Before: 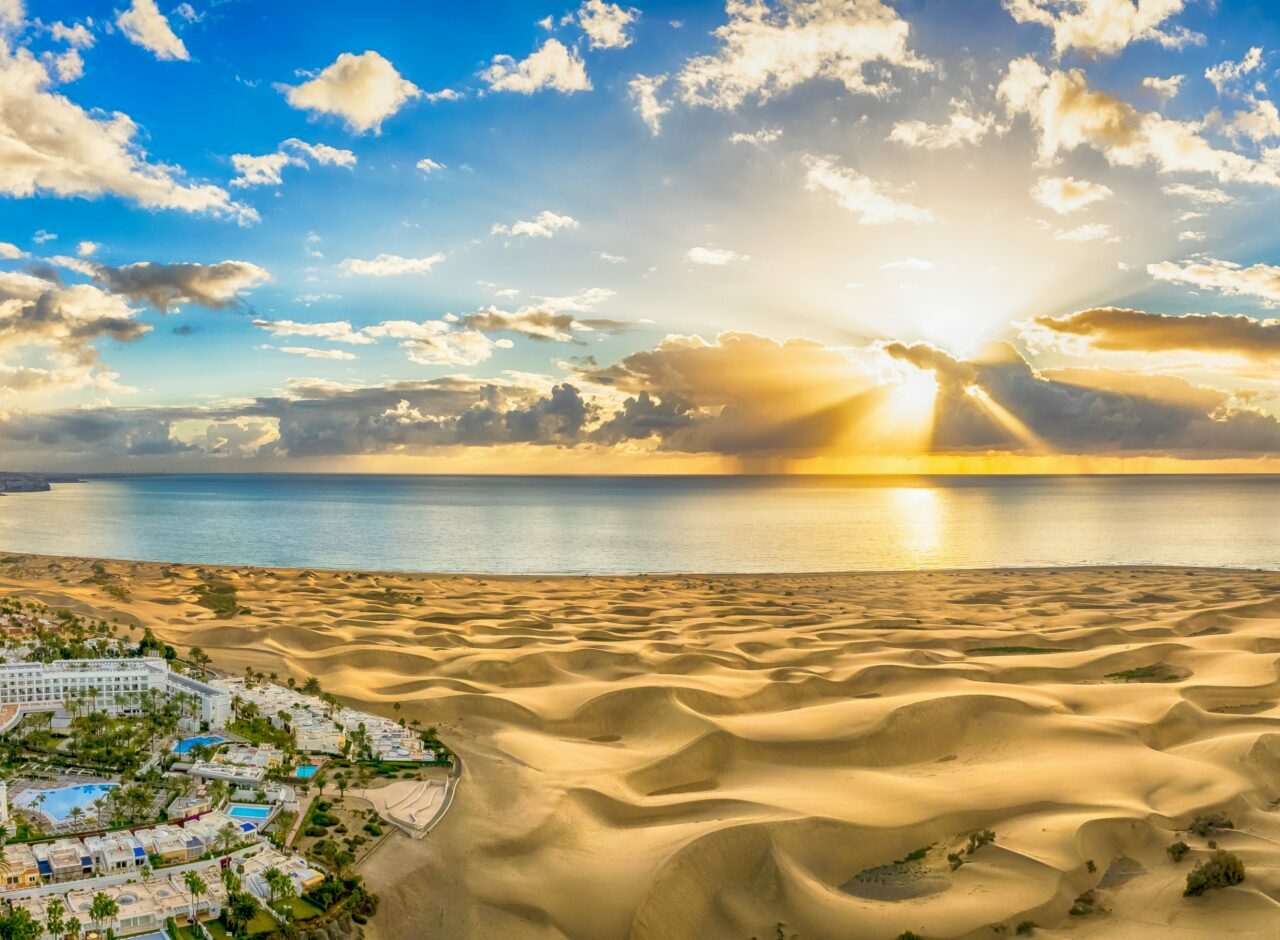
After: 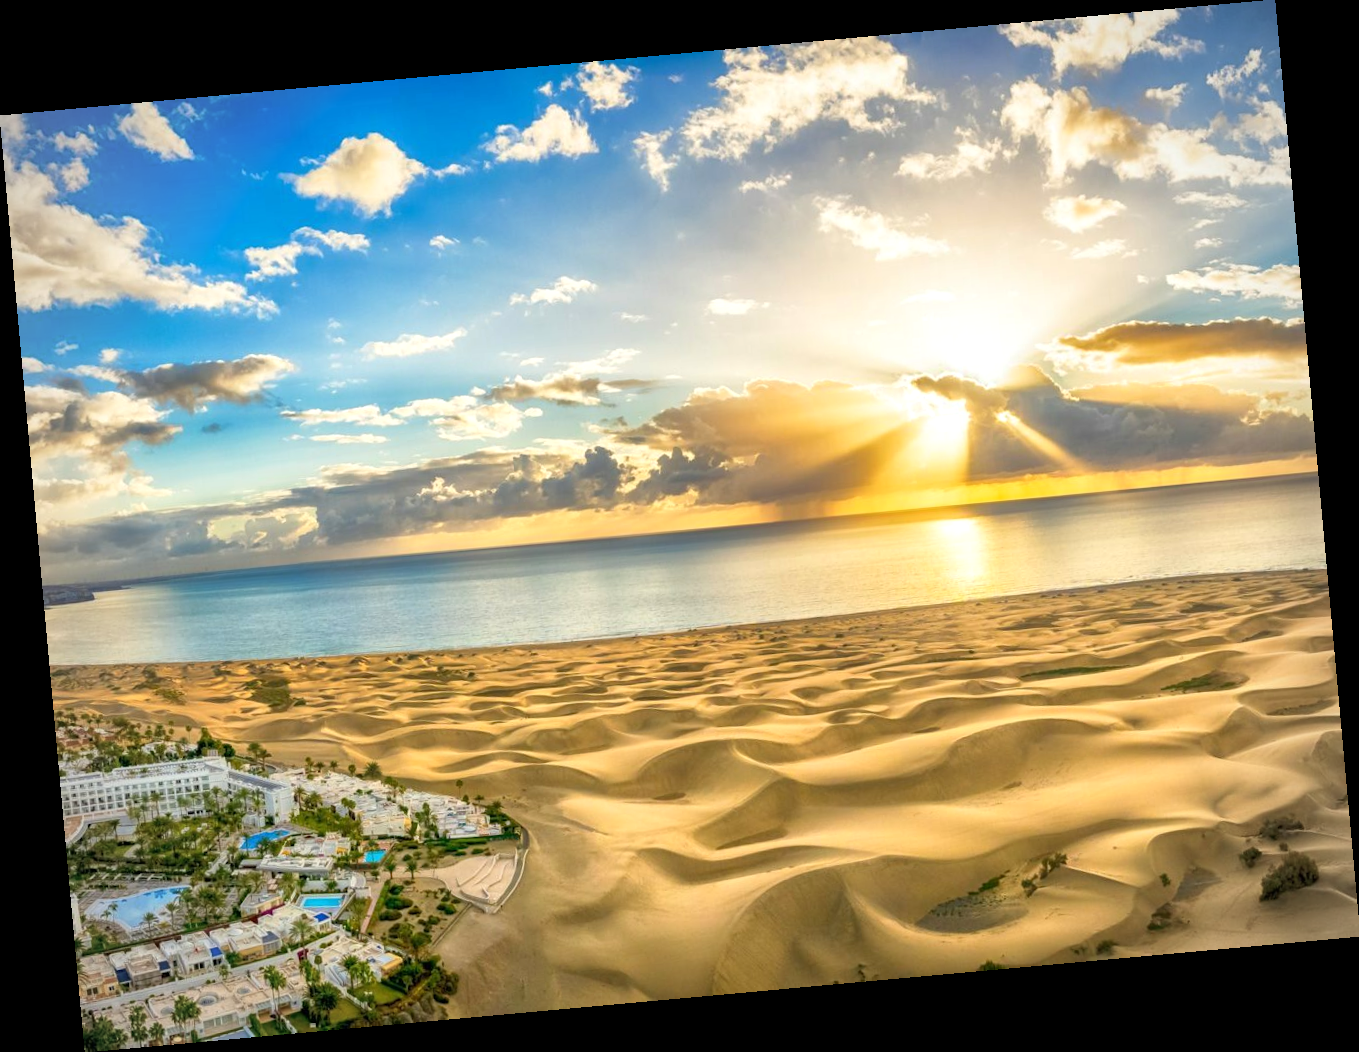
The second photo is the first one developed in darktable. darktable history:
exposure: exposure 0.2 EV, compensate highlight preservation false
vignetting: on, module defaults
rotate and perspective: rotation -5.2°, automatic cropping off
